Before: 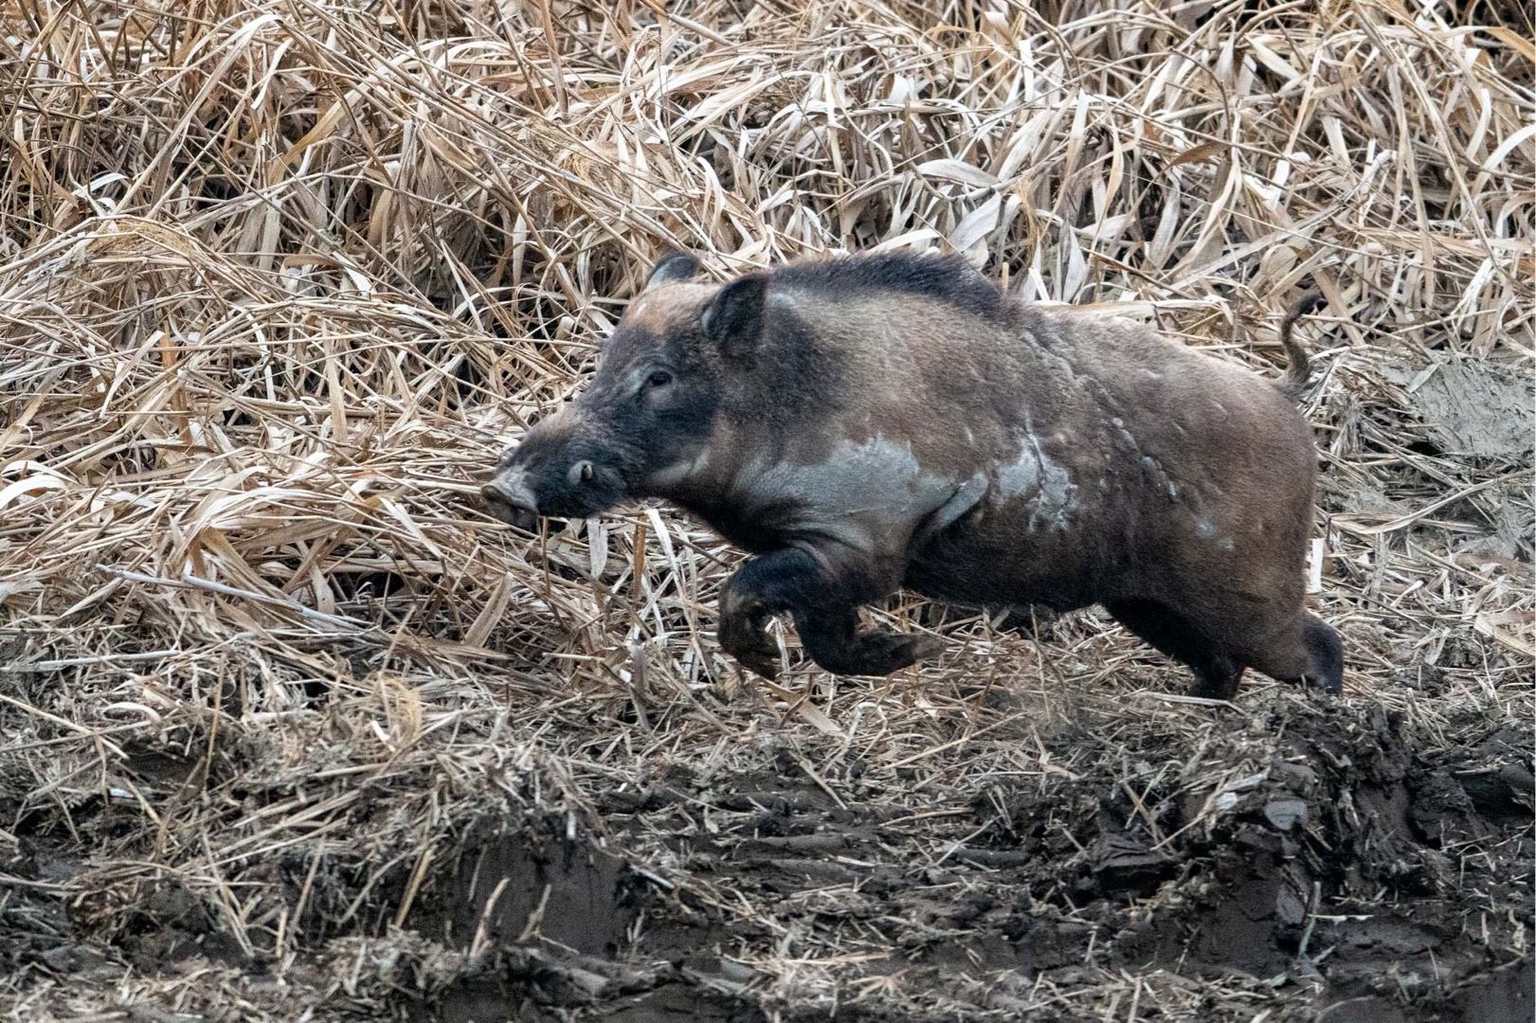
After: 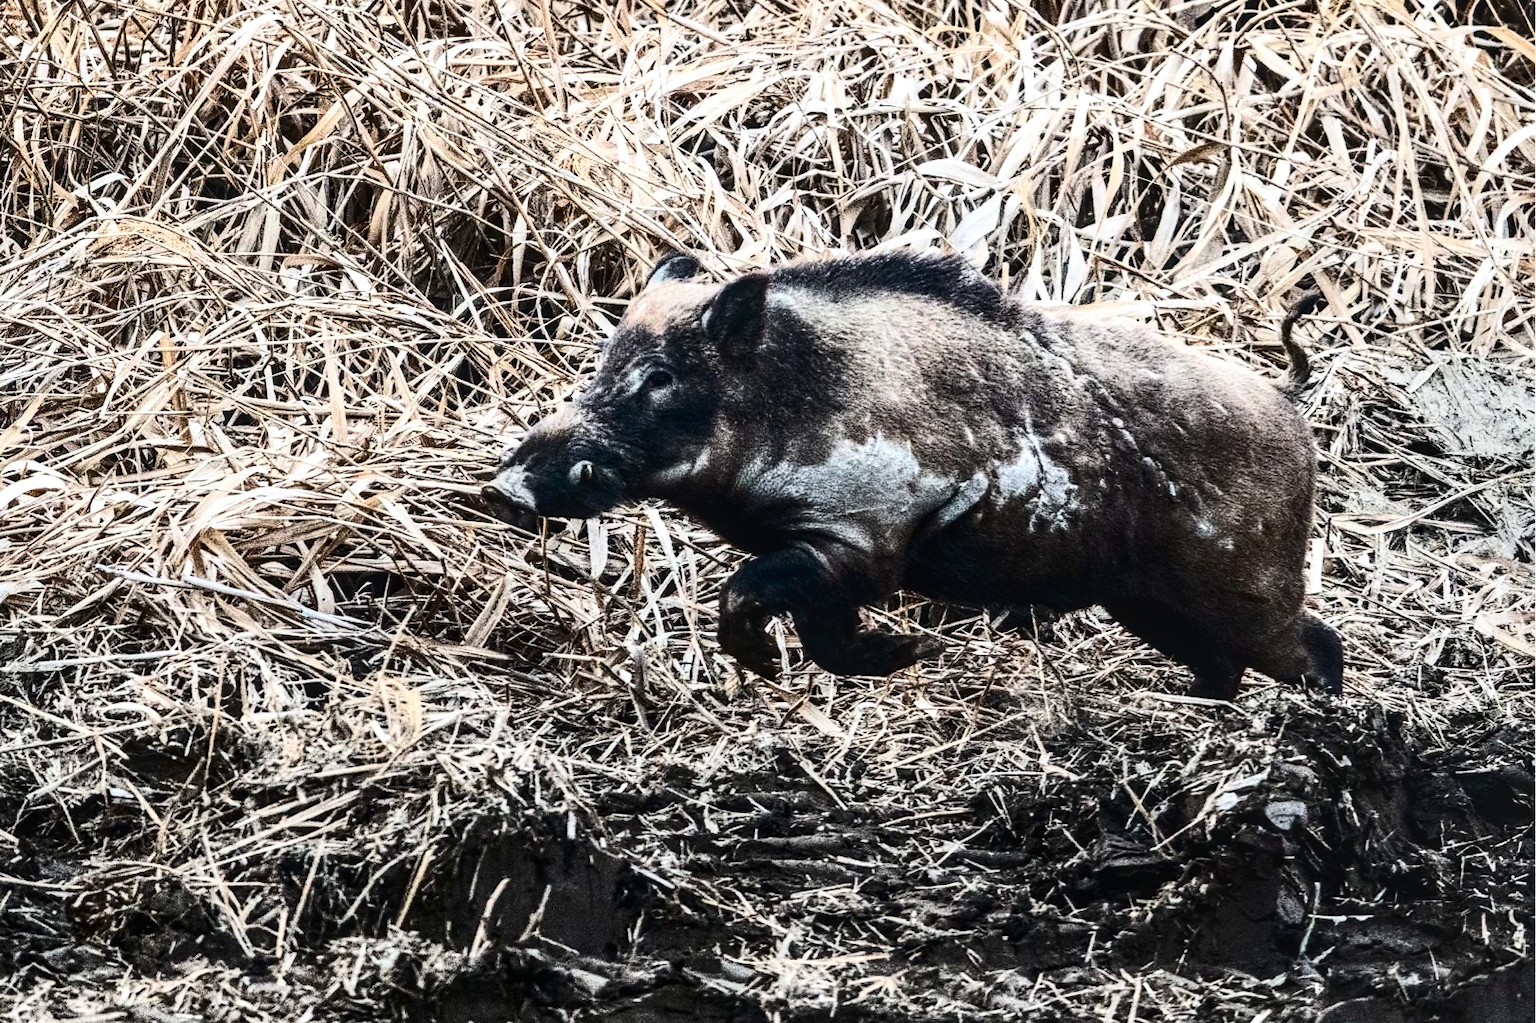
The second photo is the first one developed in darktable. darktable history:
tone equalizer: -8 EV -0.402 EV, -7 EV -0.379 EV, -6 EV -0.331 EV, -5 EV -0.232 EV, -3 EV 0.205 EV, -2 EV 0.308 EV, -1 EV 0.413 EV, +0 EV 0.419 EV, edges refinement/feathering 500, mask exposure compensation -1.57 EV, preserve details no
contrast brightness saturation: contrast 0.491, saturation -0.087
local contrast: on, module defaults
